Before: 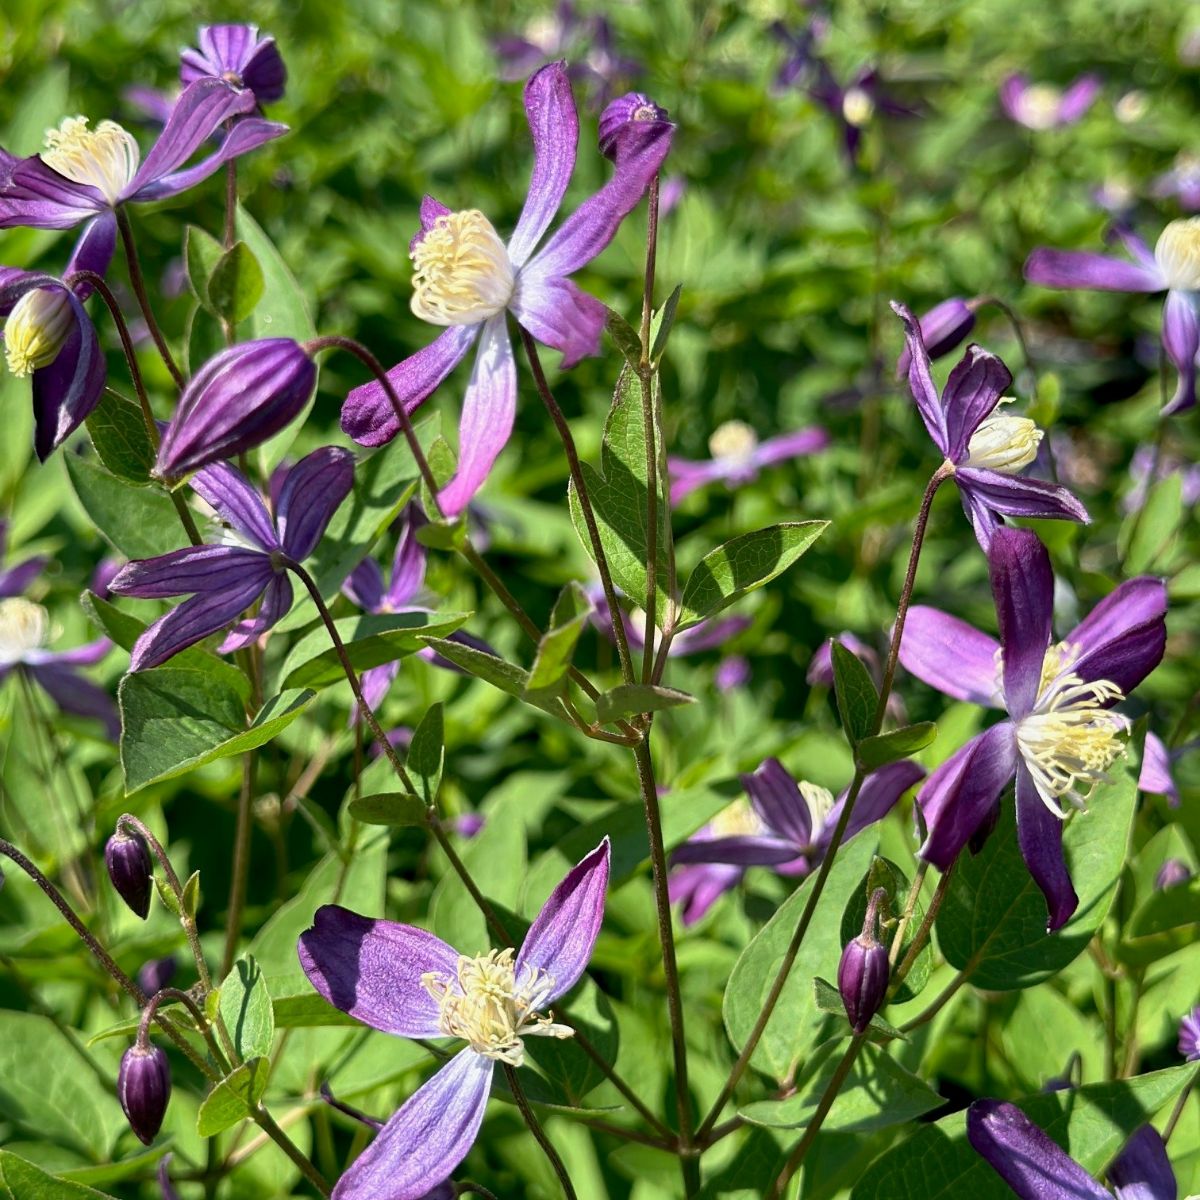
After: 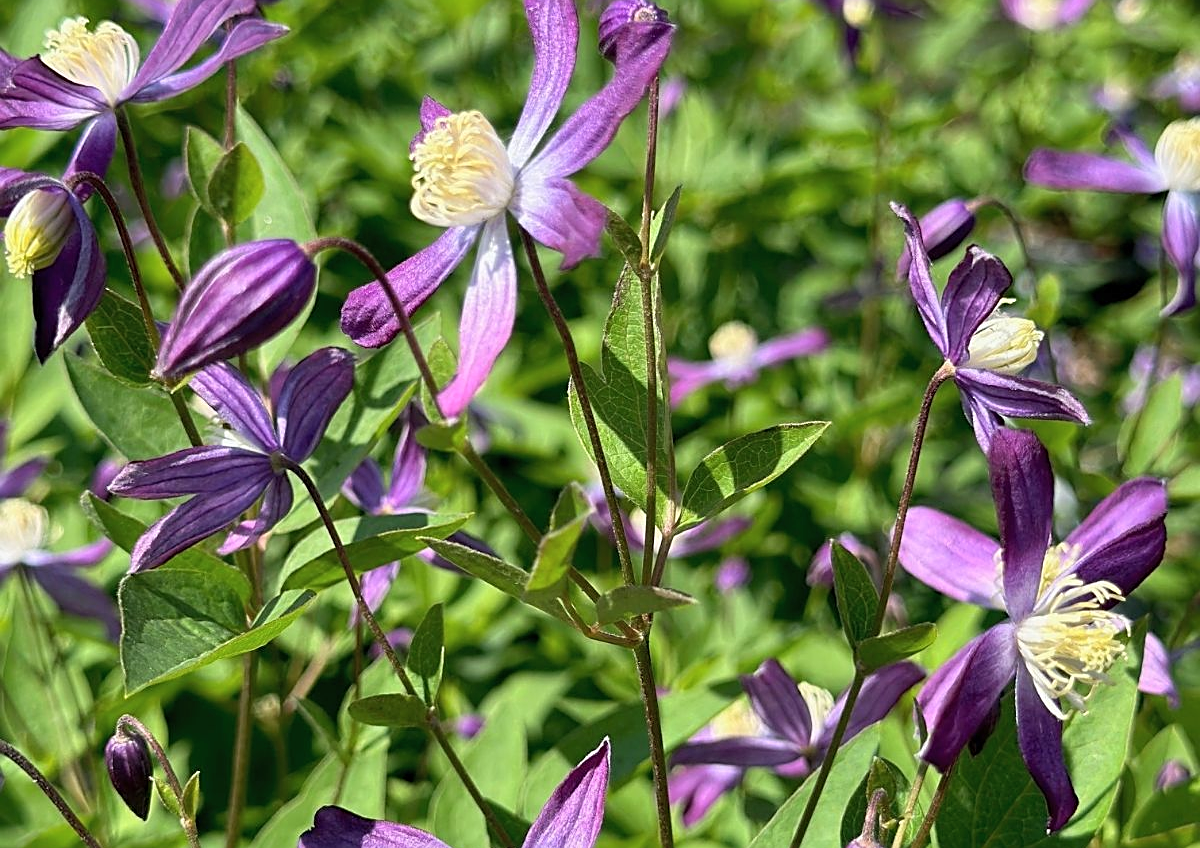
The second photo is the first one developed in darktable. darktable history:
contrast brightness saturation: contrast 0.05, brightness 0.06, saturation 0.01
sharpen: on, module defaults
crop and rotate: top 8.293%, bottom 20.996%
